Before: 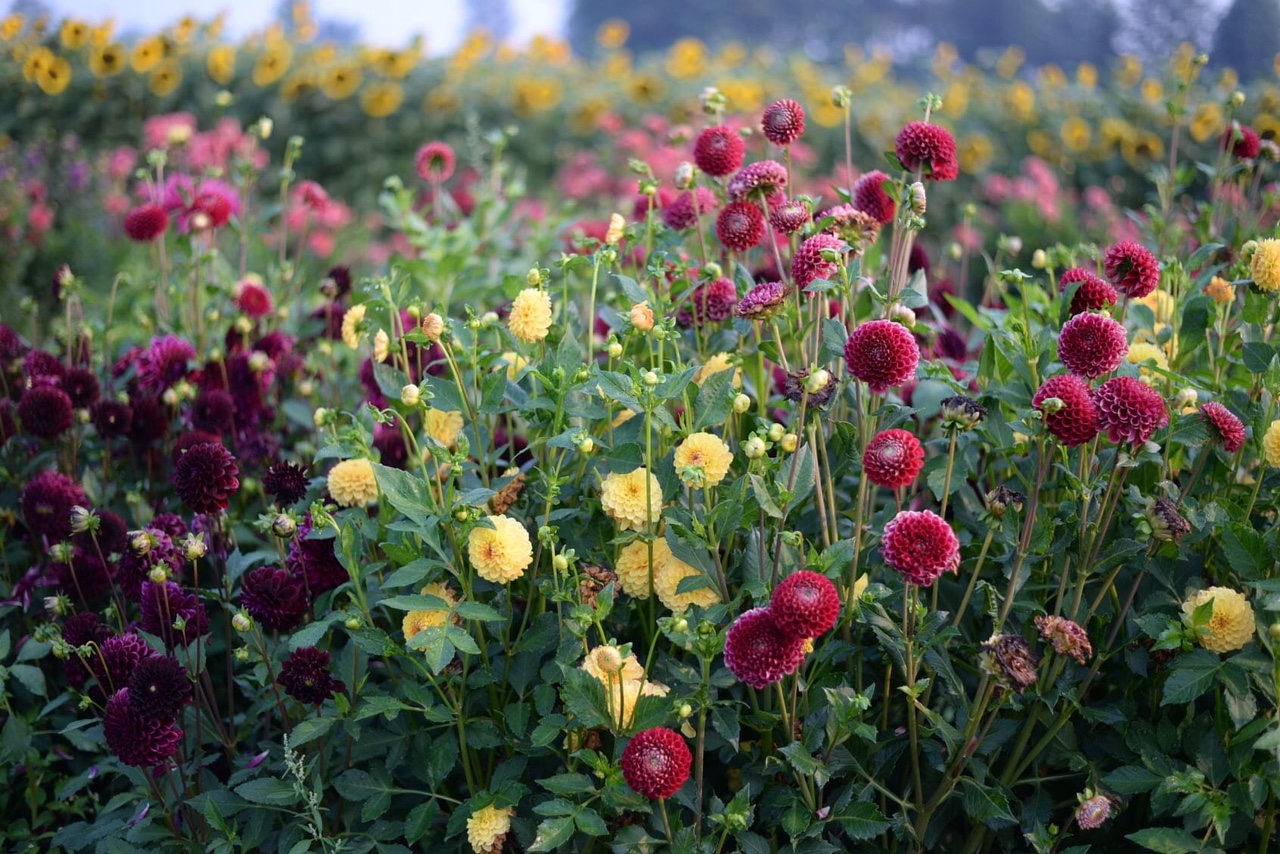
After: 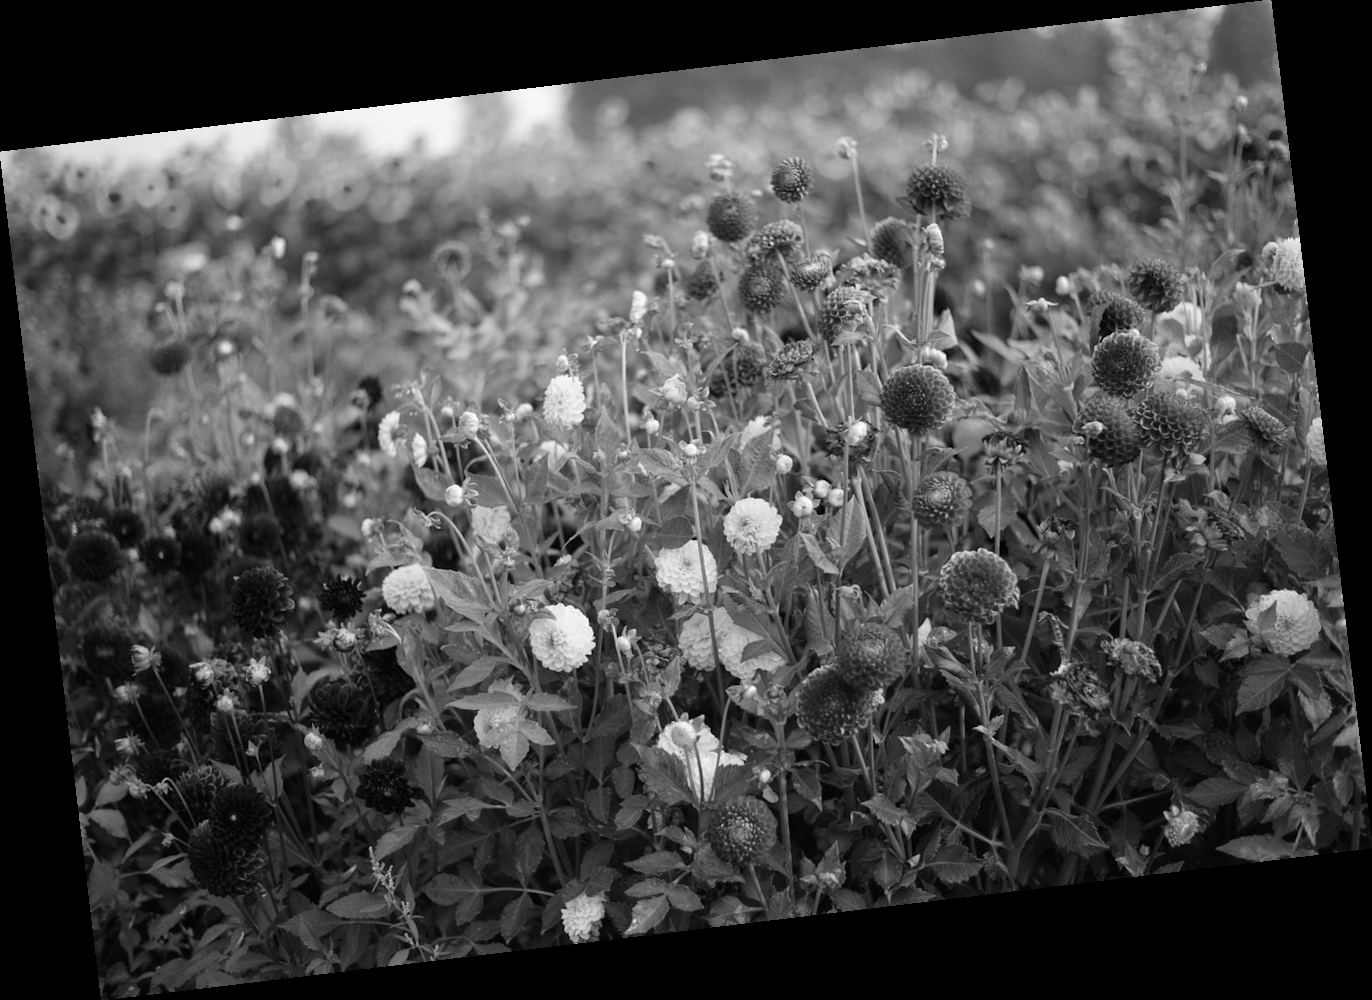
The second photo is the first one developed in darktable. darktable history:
rotate and perspective: rotation -6.83°, automatic cropping off
monochrome: on, module defaults
